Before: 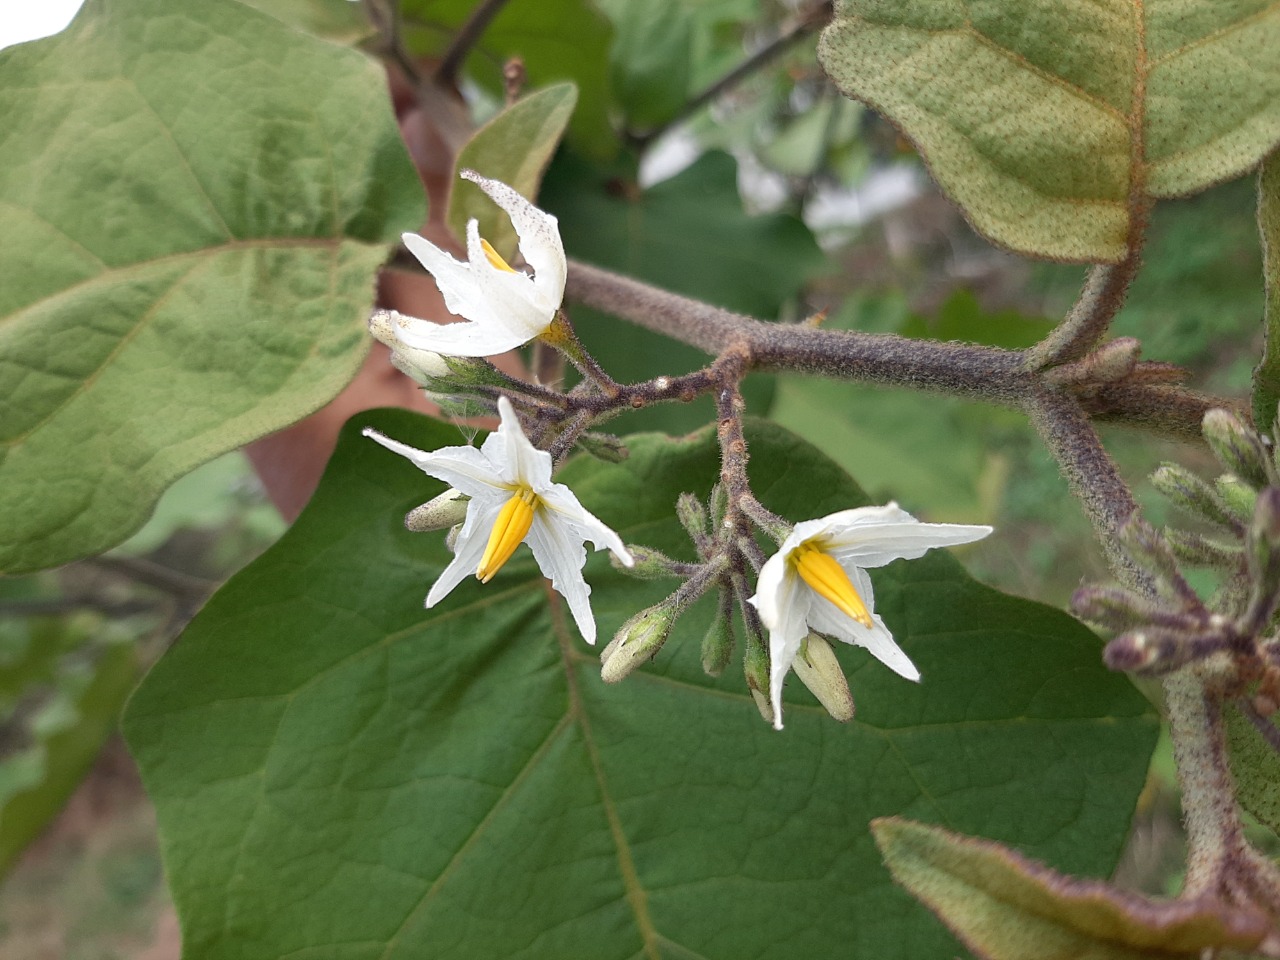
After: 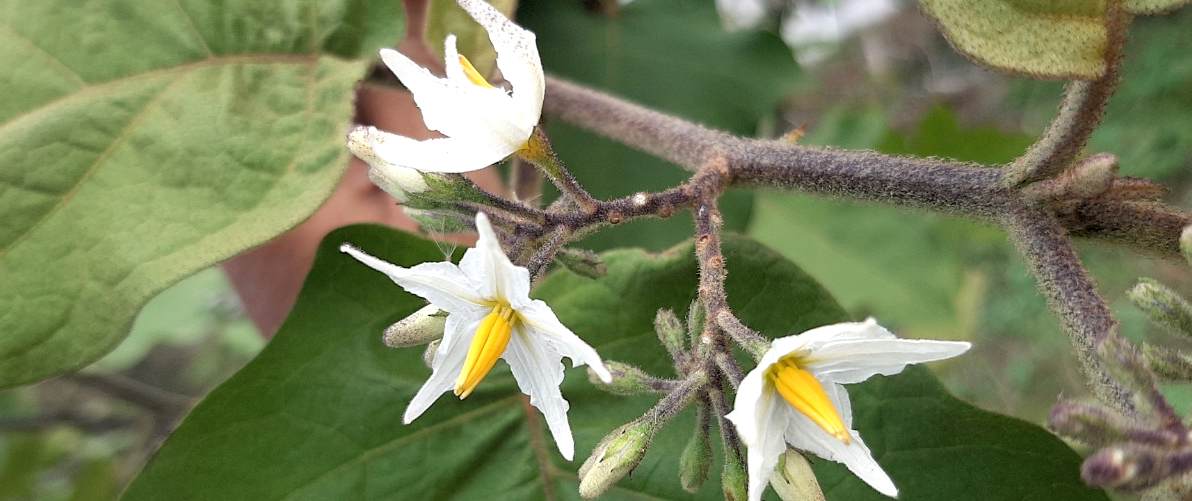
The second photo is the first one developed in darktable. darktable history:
rgb levels: levels [[0.01, 0.419, 0.839], [0, 0.5, 1], [0, 0.5, 1]]
crop: left 1.744%, top 19.225%, right 5.069%, bottom 28.357%
